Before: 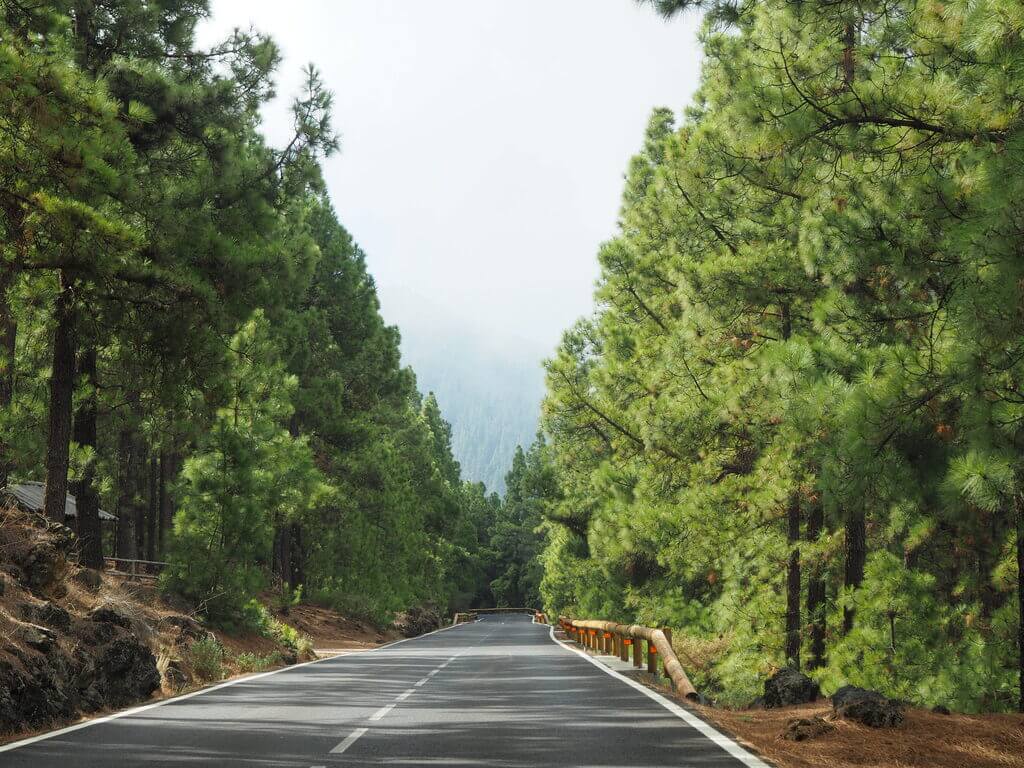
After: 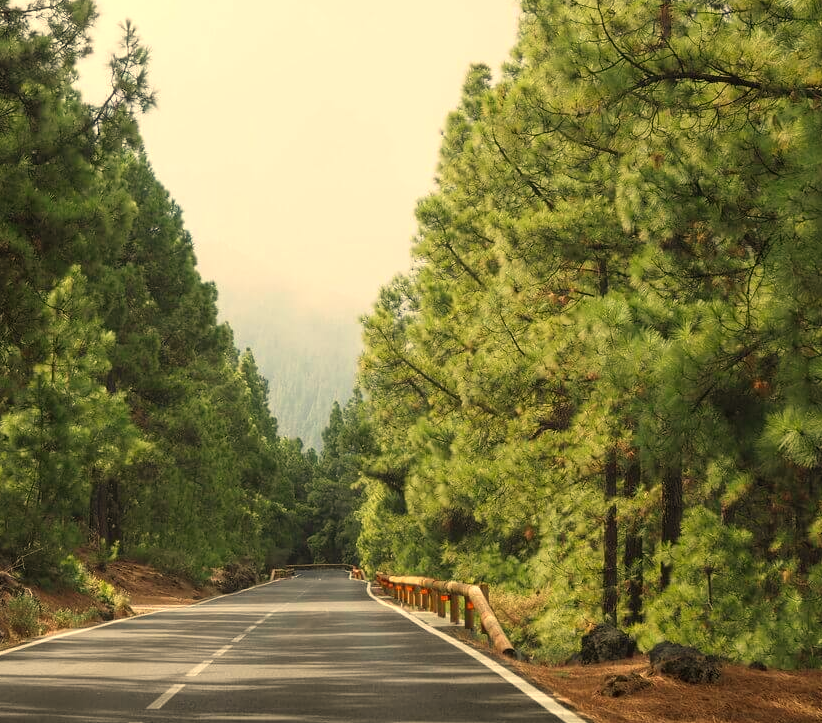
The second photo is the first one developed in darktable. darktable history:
white balance: red 1.138, green 0.996, blue 0.812
color correction: highlights b* 3
crop and rotate: left 17.959%, top 5.771%, right 1.742%
